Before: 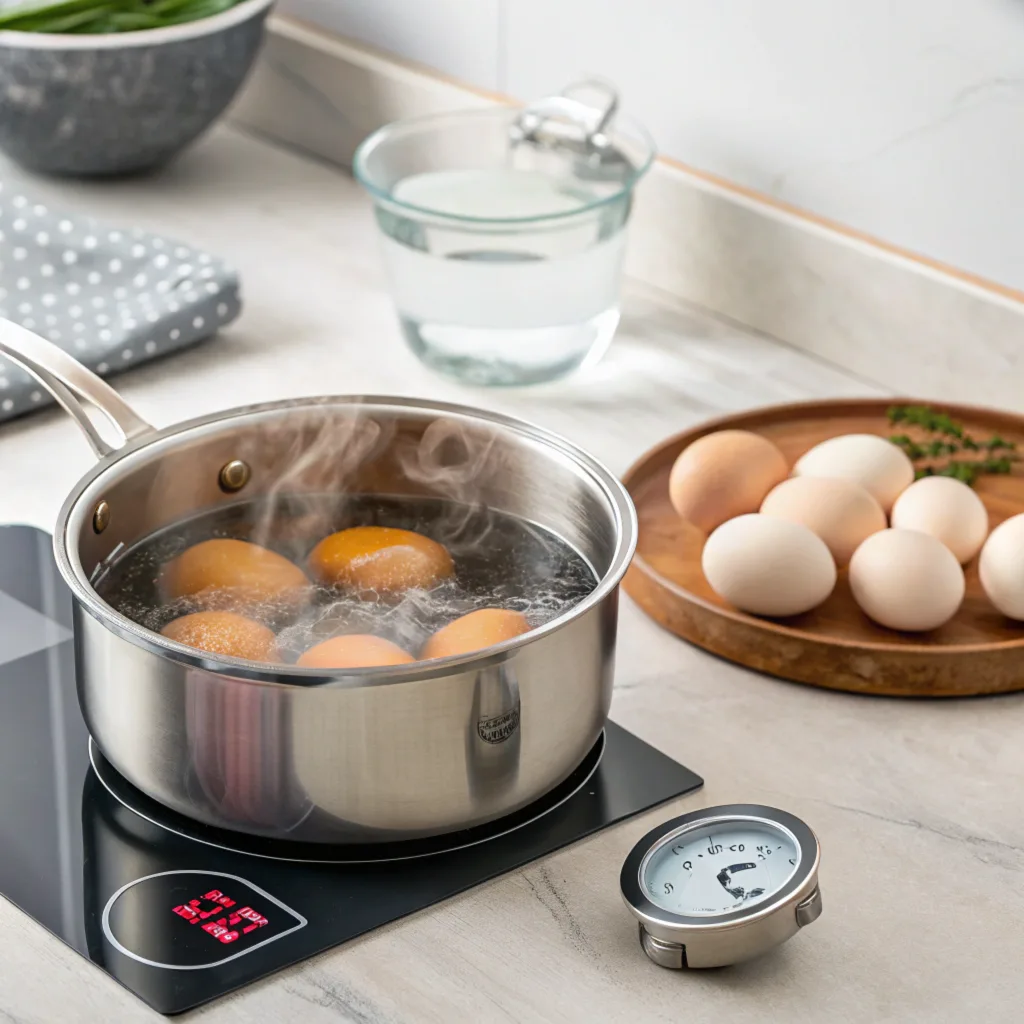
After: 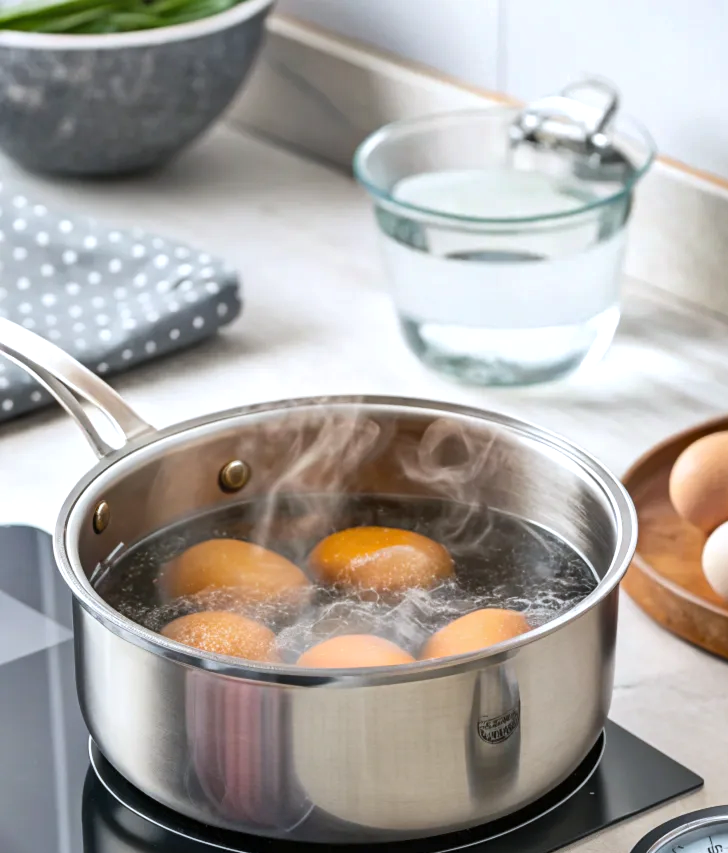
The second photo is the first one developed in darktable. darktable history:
white balance: red 0.98, blue 1.034
base curve: curves: ch0 [(0, 0) (0.472, 0.508) (1, 1)]
shadows and highlights: shadows 60, soften with gaussian
crop: right 28.885%, bottom 16.626%
exposure: exposure 0.2 EV, compensate highlight preservation false
